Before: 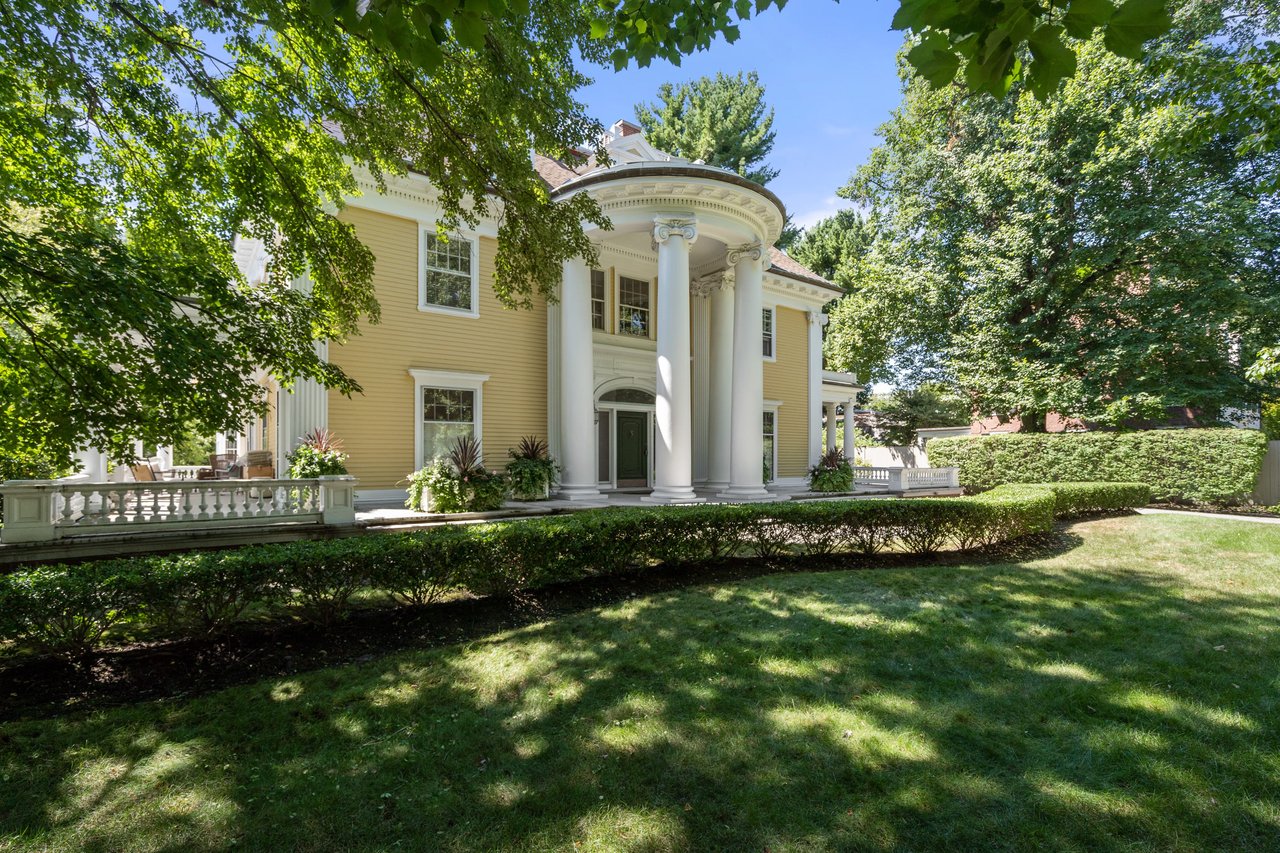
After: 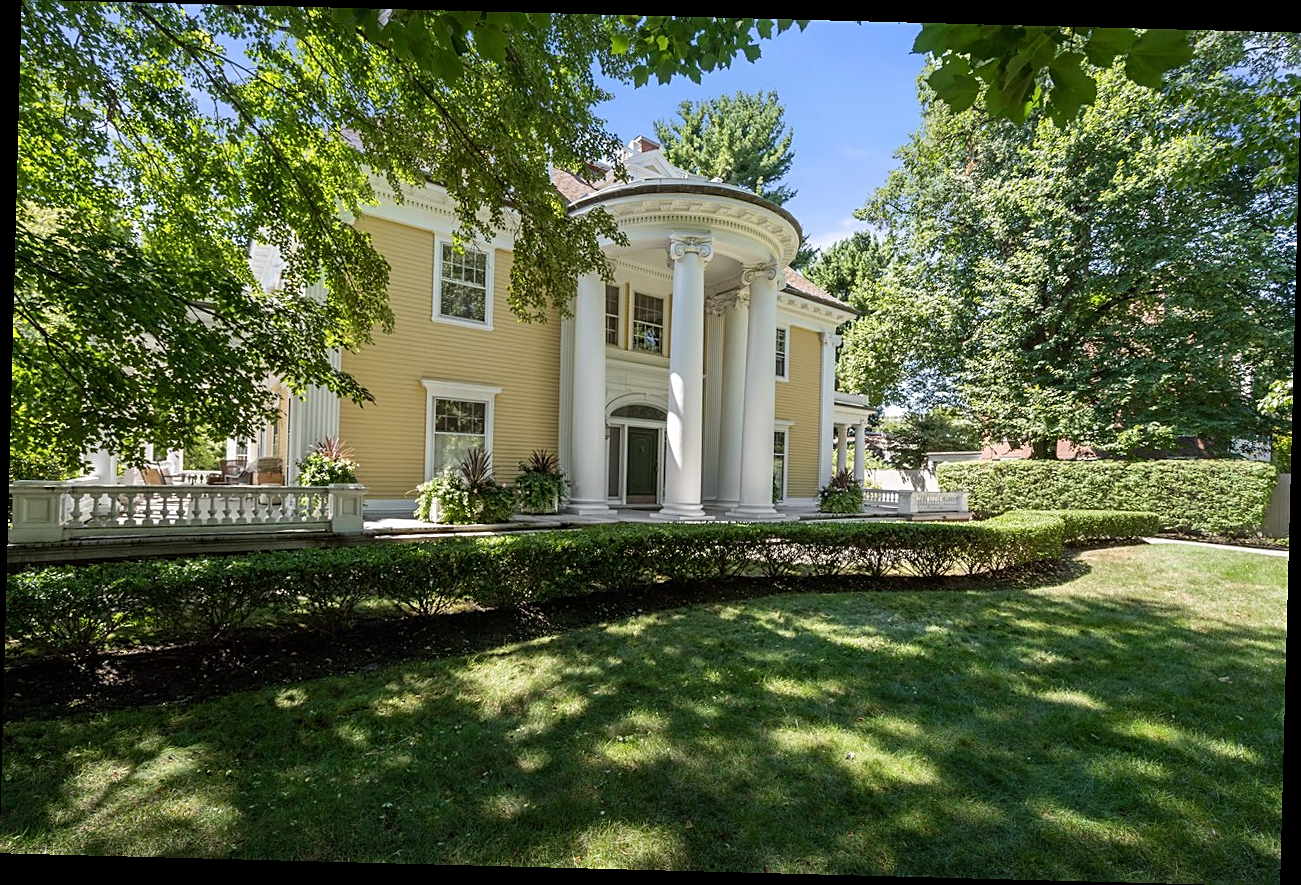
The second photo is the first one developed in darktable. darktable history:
sharpen: on, module defaults
crop and rotate: angle -1.49°
